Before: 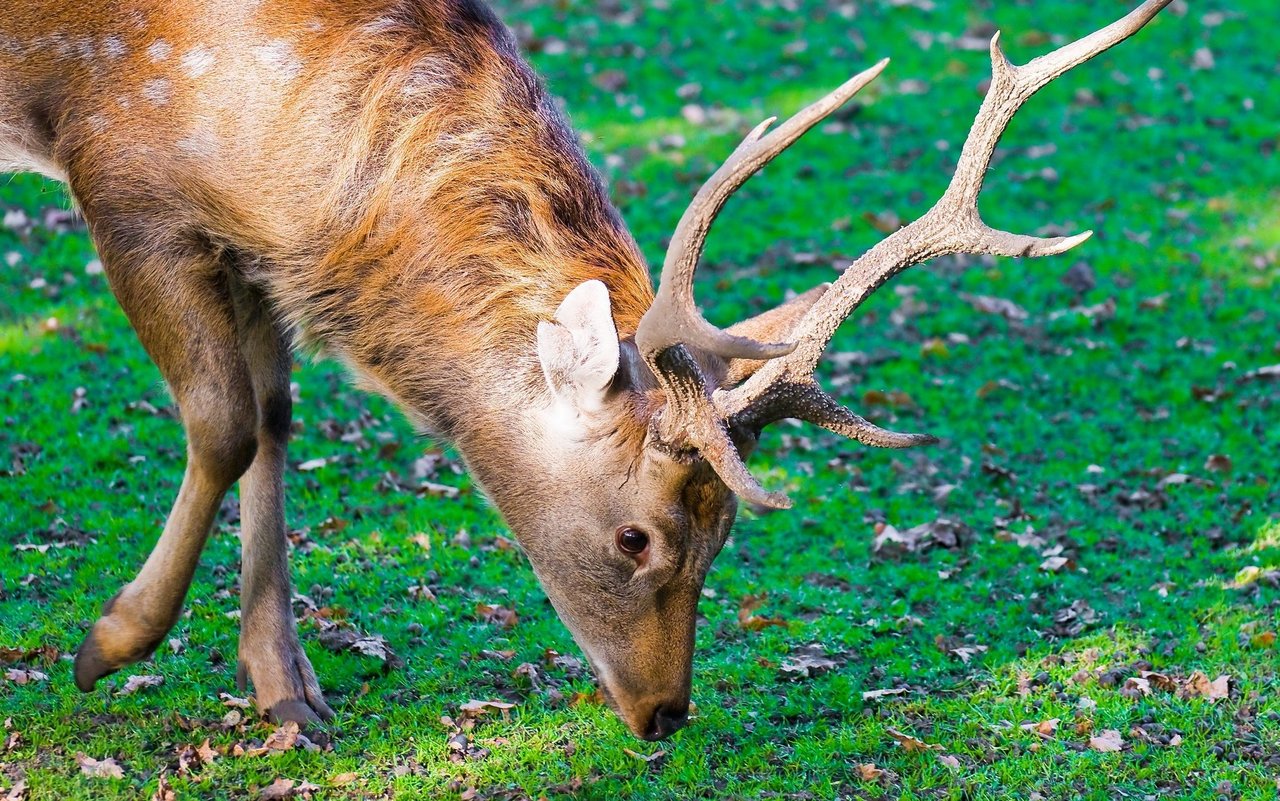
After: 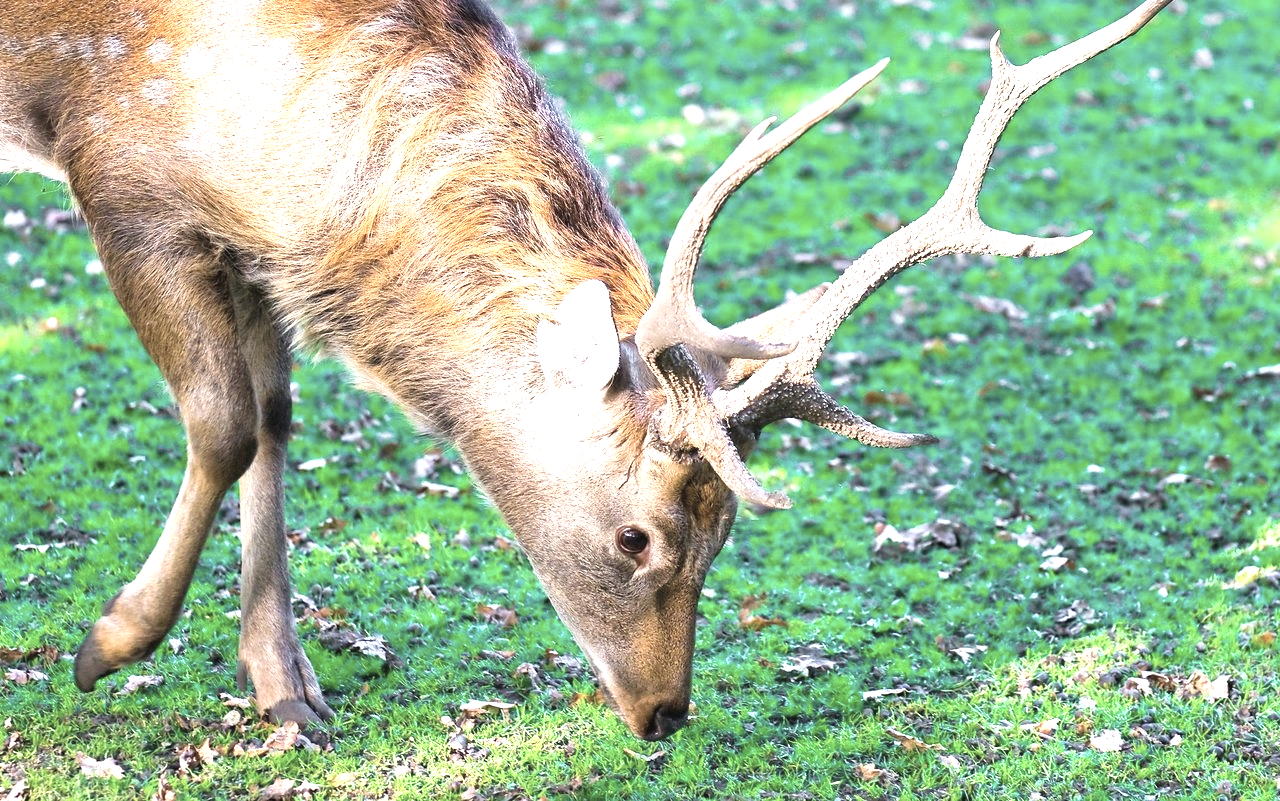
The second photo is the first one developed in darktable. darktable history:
exposure: black level correction 0, exposure 1.282 EV, compensate exposure bias true, compensate highlight preservation false
contrast brightness saturation: contrast -0.061, saturation -0.391
